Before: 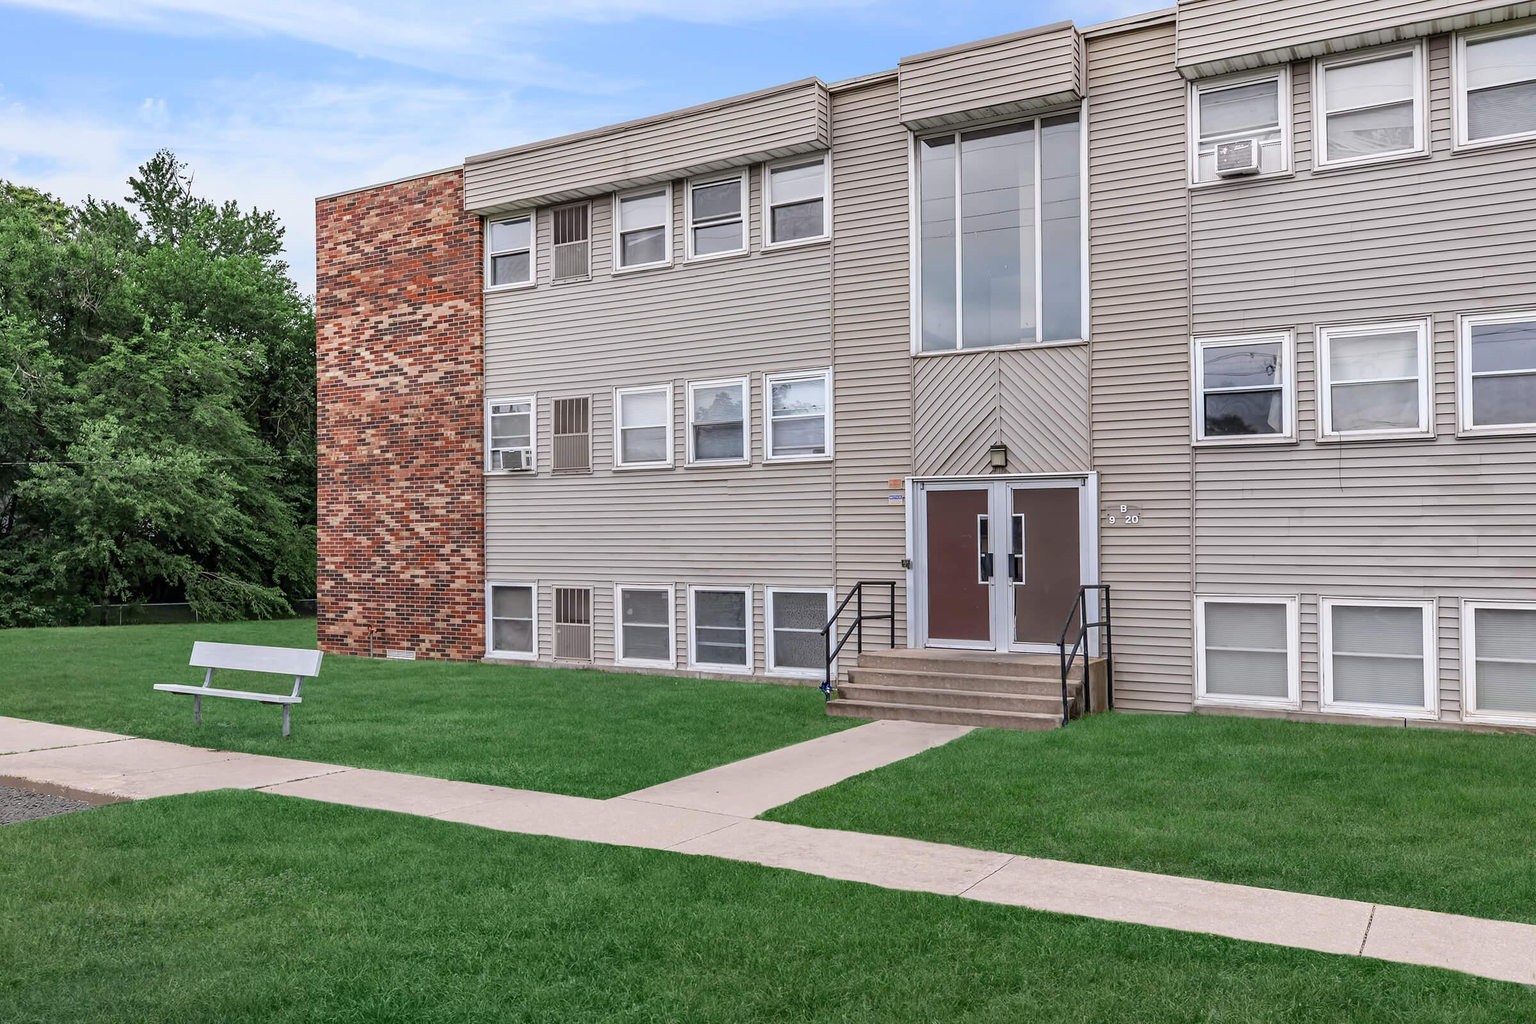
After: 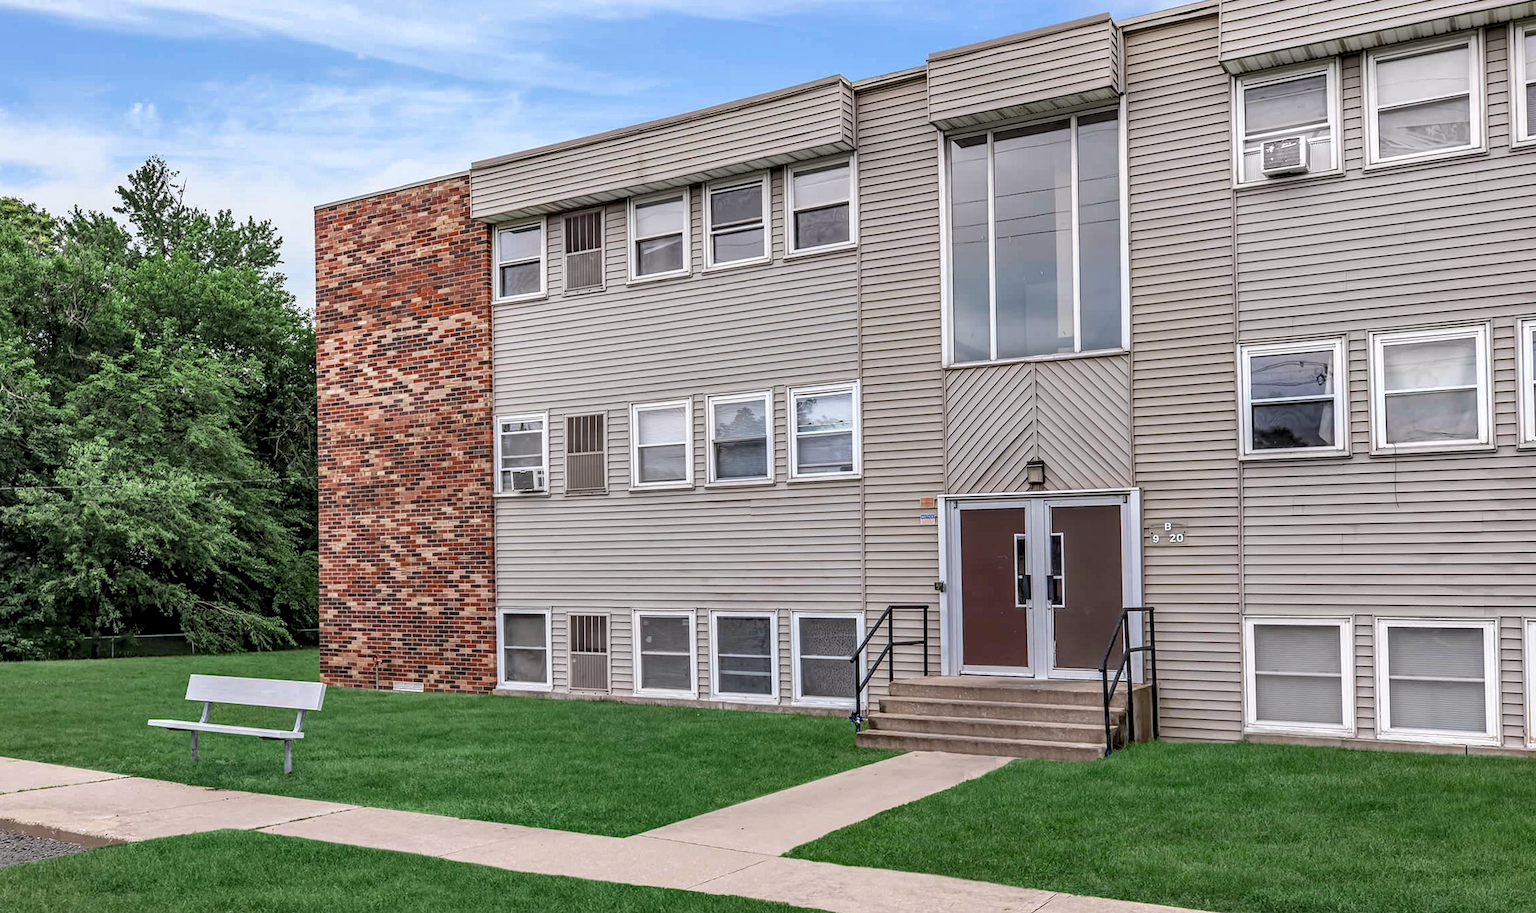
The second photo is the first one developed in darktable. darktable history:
crop and rotate: angle 0.468°, left 0.38%, right 3.464%, bottom 14.189%
levels: levels [0.026, 0.507, 0.987]
shadows and highlights: shadows 36.61, highlights -27.97, soften with gaussian
haze removal: compatibility mode true, adaptive false
local contrast: on, module defaults
